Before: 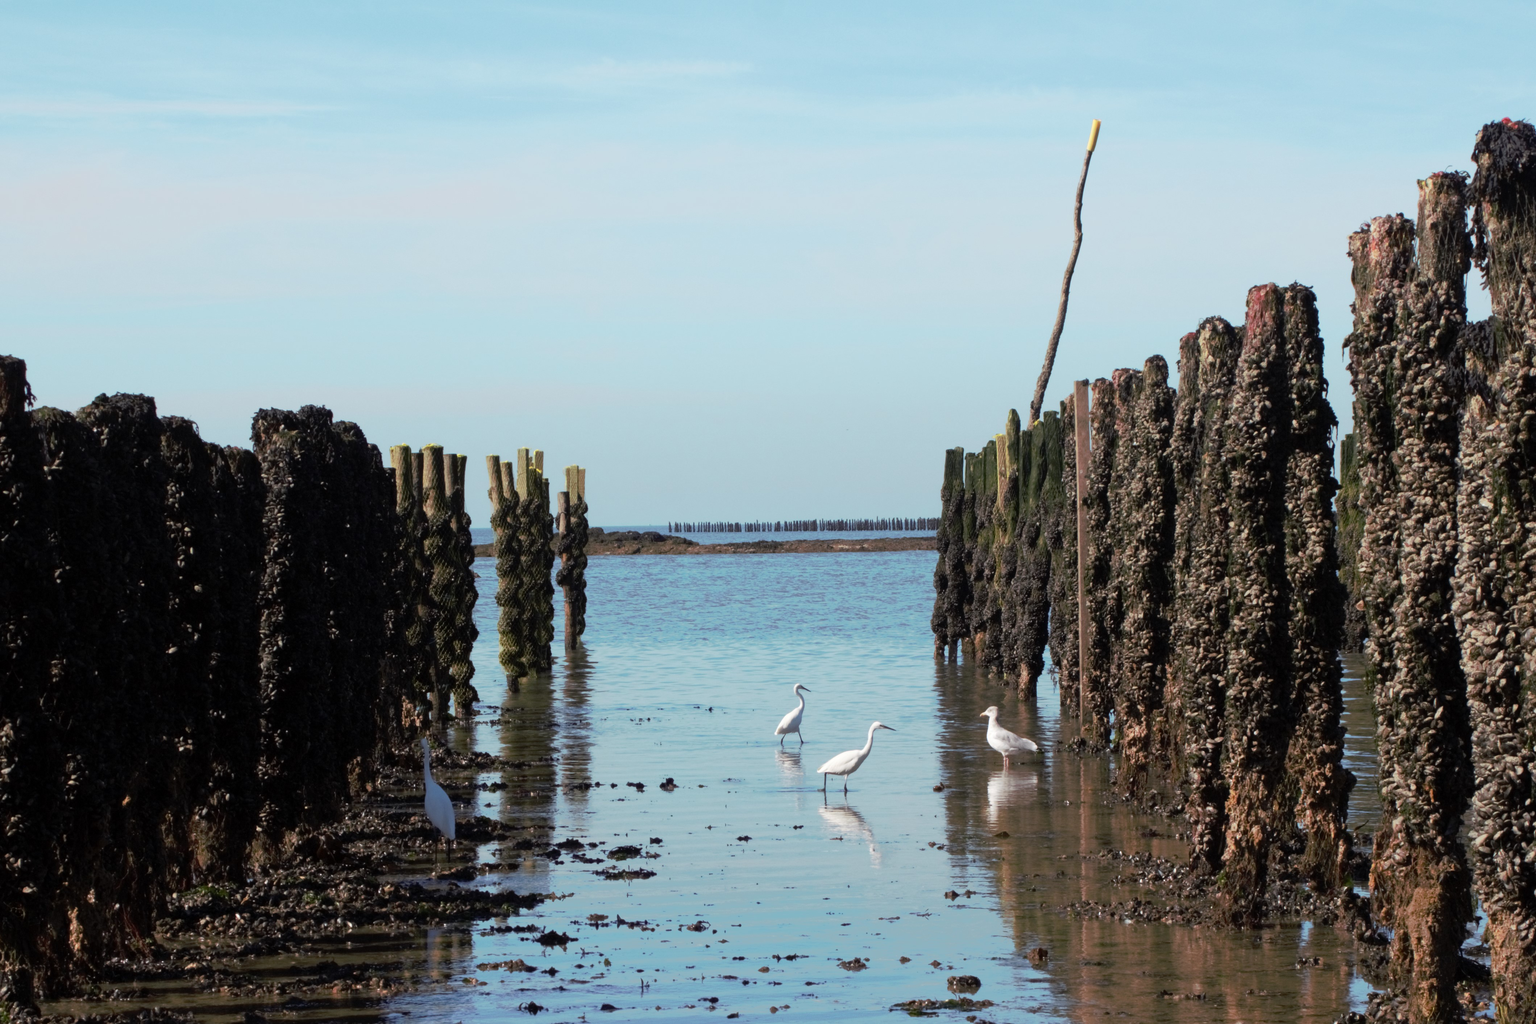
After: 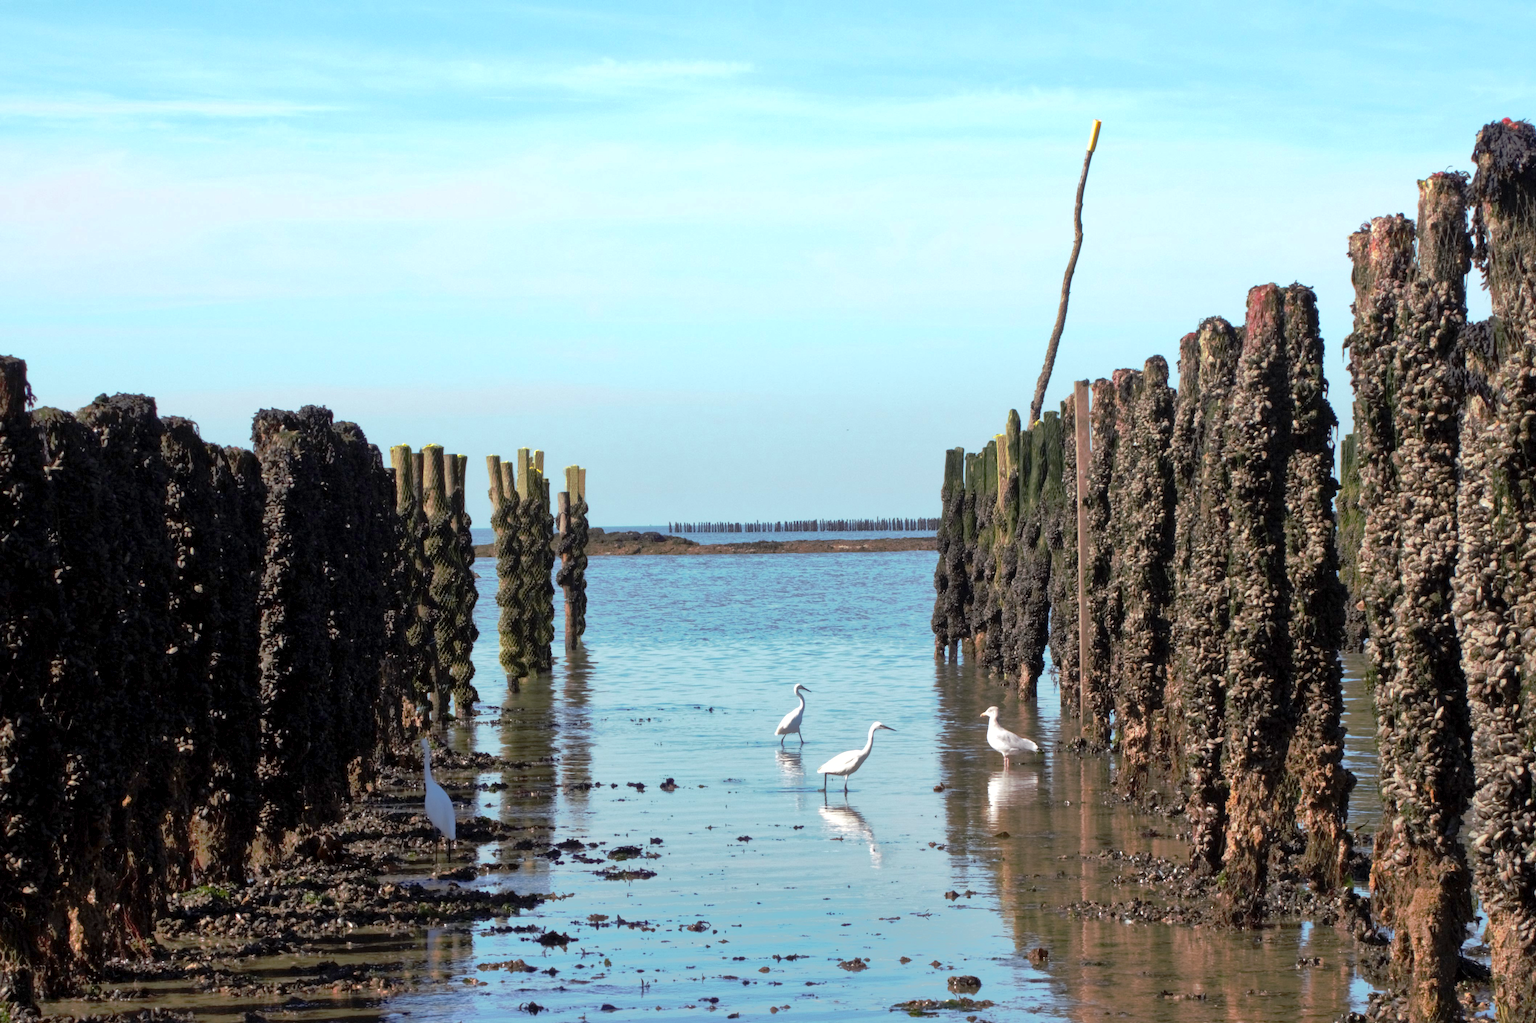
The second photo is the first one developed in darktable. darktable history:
exposure: black level correction 0.001, exposure 0.5 EV, compensate exposure bias true, compensate highlight preservation false
shadows and highlights: on, module defaults
